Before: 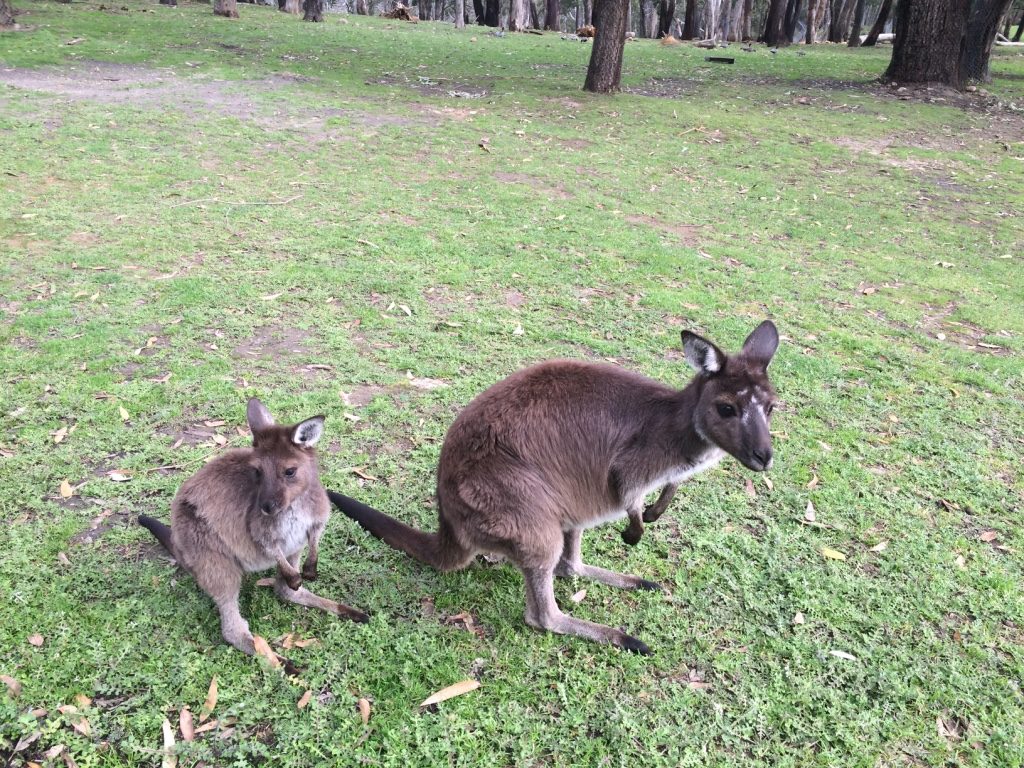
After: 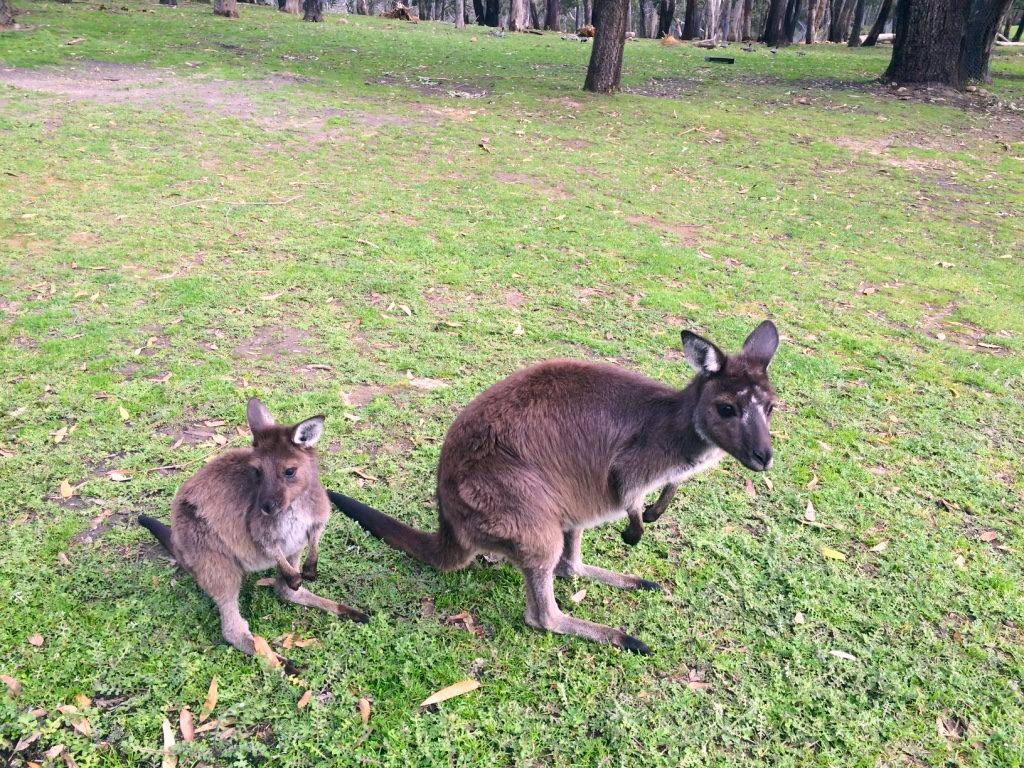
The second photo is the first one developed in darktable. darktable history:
contrast brightness saturation: contrast 0.072
color correction: highlights a* 5.46, highlights b* 5.28, shadows a* -4.46, shadows b* -5.16
color balance rgb: perceptual saturation grading › global saturation 31.291%
